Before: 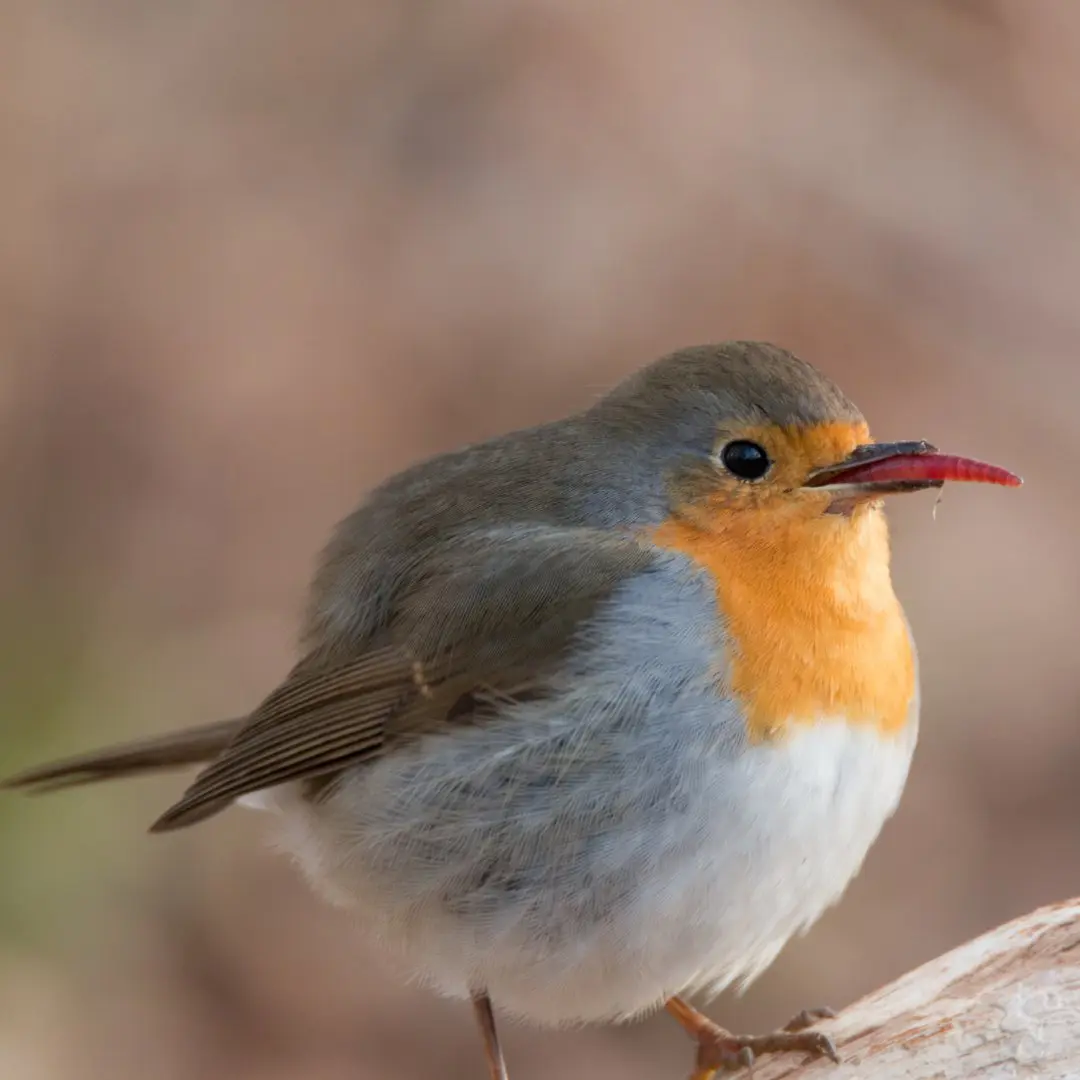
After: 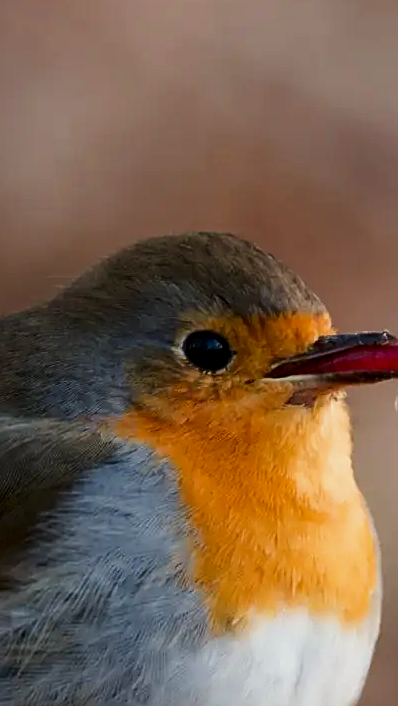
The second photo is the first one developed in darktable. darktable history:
sharpen: on, module defaults
contrast brightness saturation: brightness -0.249, saturation 0.201
crop and rotate: left 49.857%, top 10.099%, right 13.228%, bottom 24.501%
levels: levels [0, 0.492, 0.984]
filmic rgb: black relative exposure -8.08 EV, white relative exposure 3.01 EV, hardness 5.33, contrast 1.249
